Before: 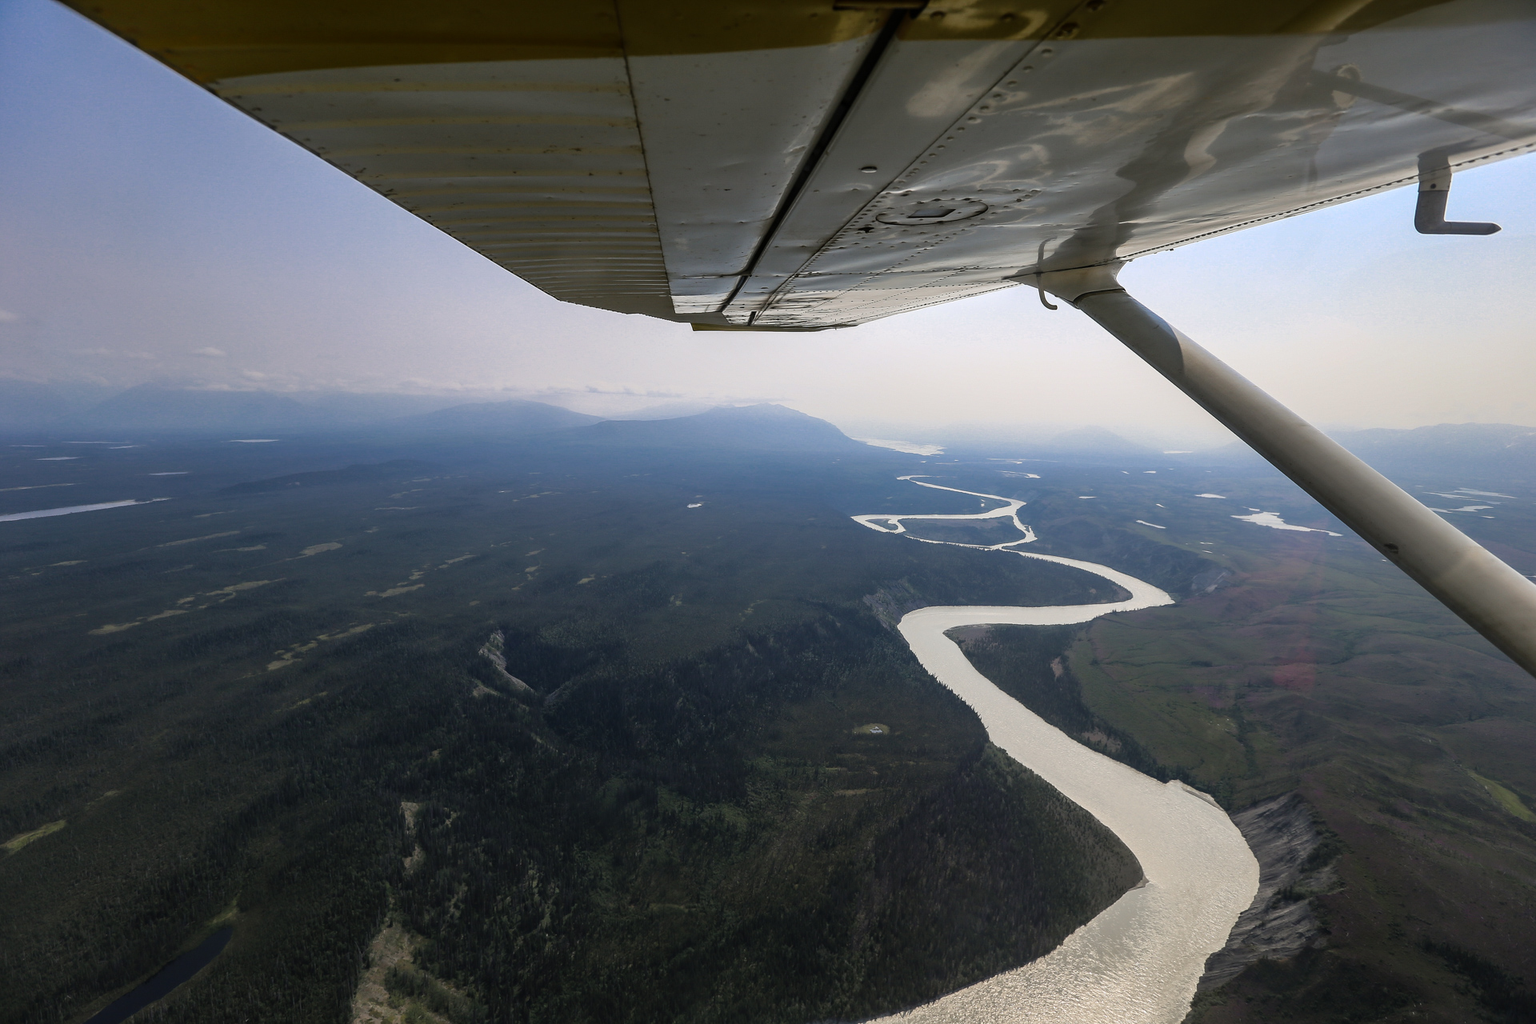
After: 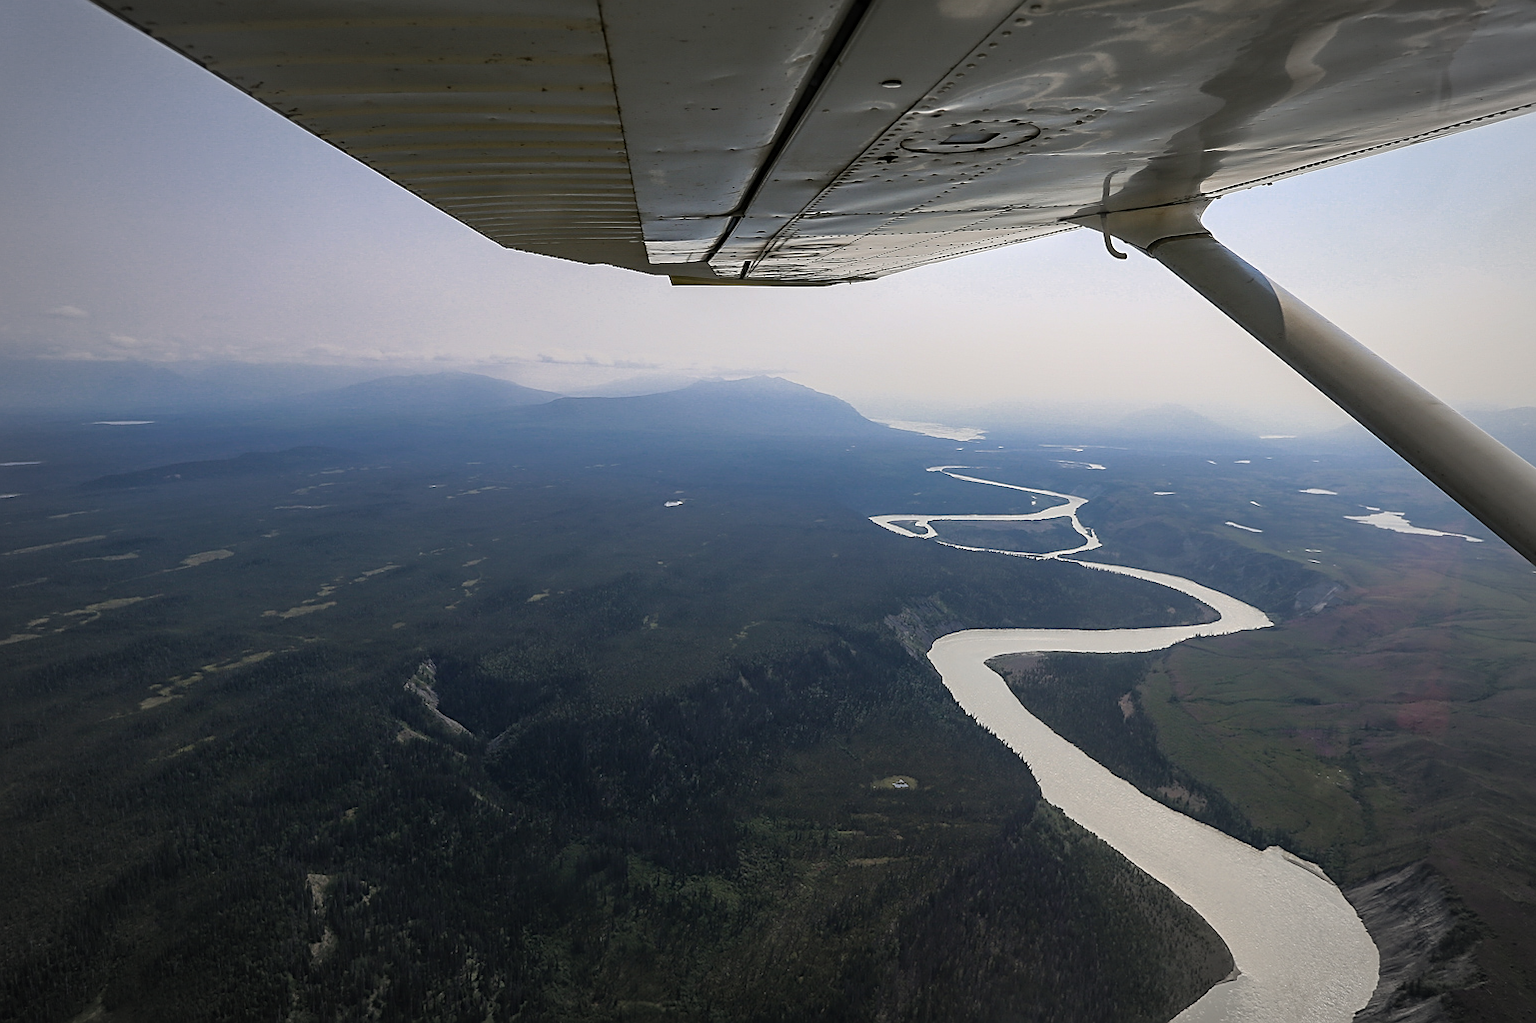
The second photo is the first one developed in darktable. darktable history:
crop and rotate: left 10.129%, top 10.051%, right 9.817%, bottom 9.948%
exposure: exposure -0.115 EV, compensate highlight preservation false
vignetting: brightness -0.263, automatic ratio true
sharpen: on, module defaults
